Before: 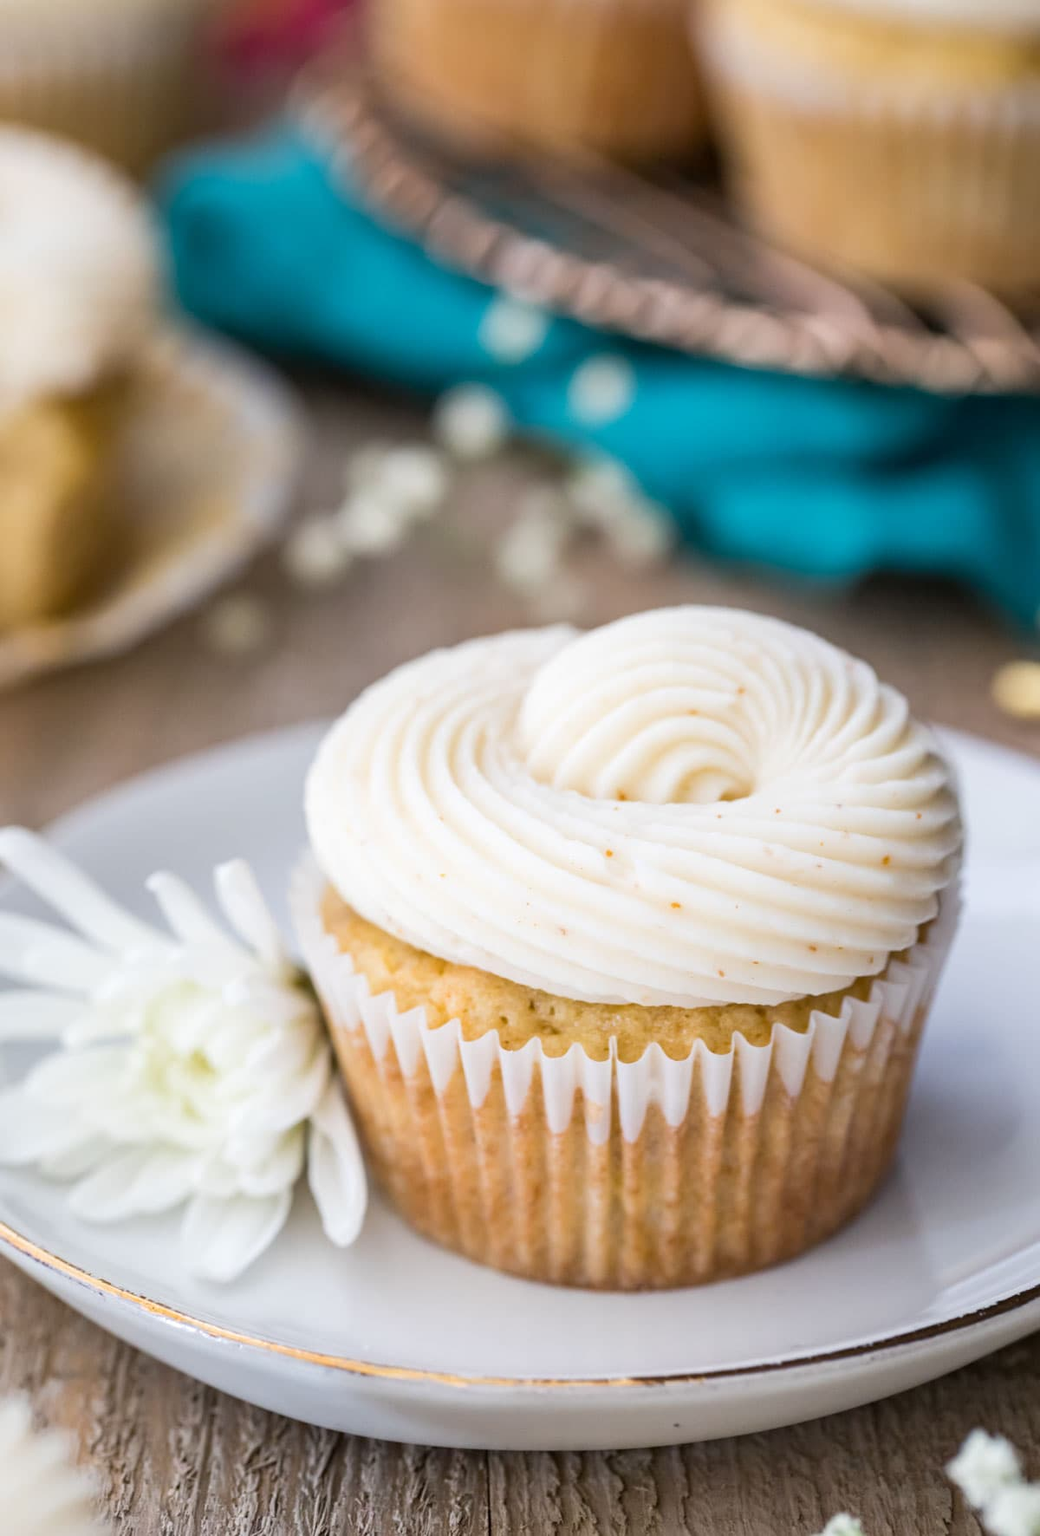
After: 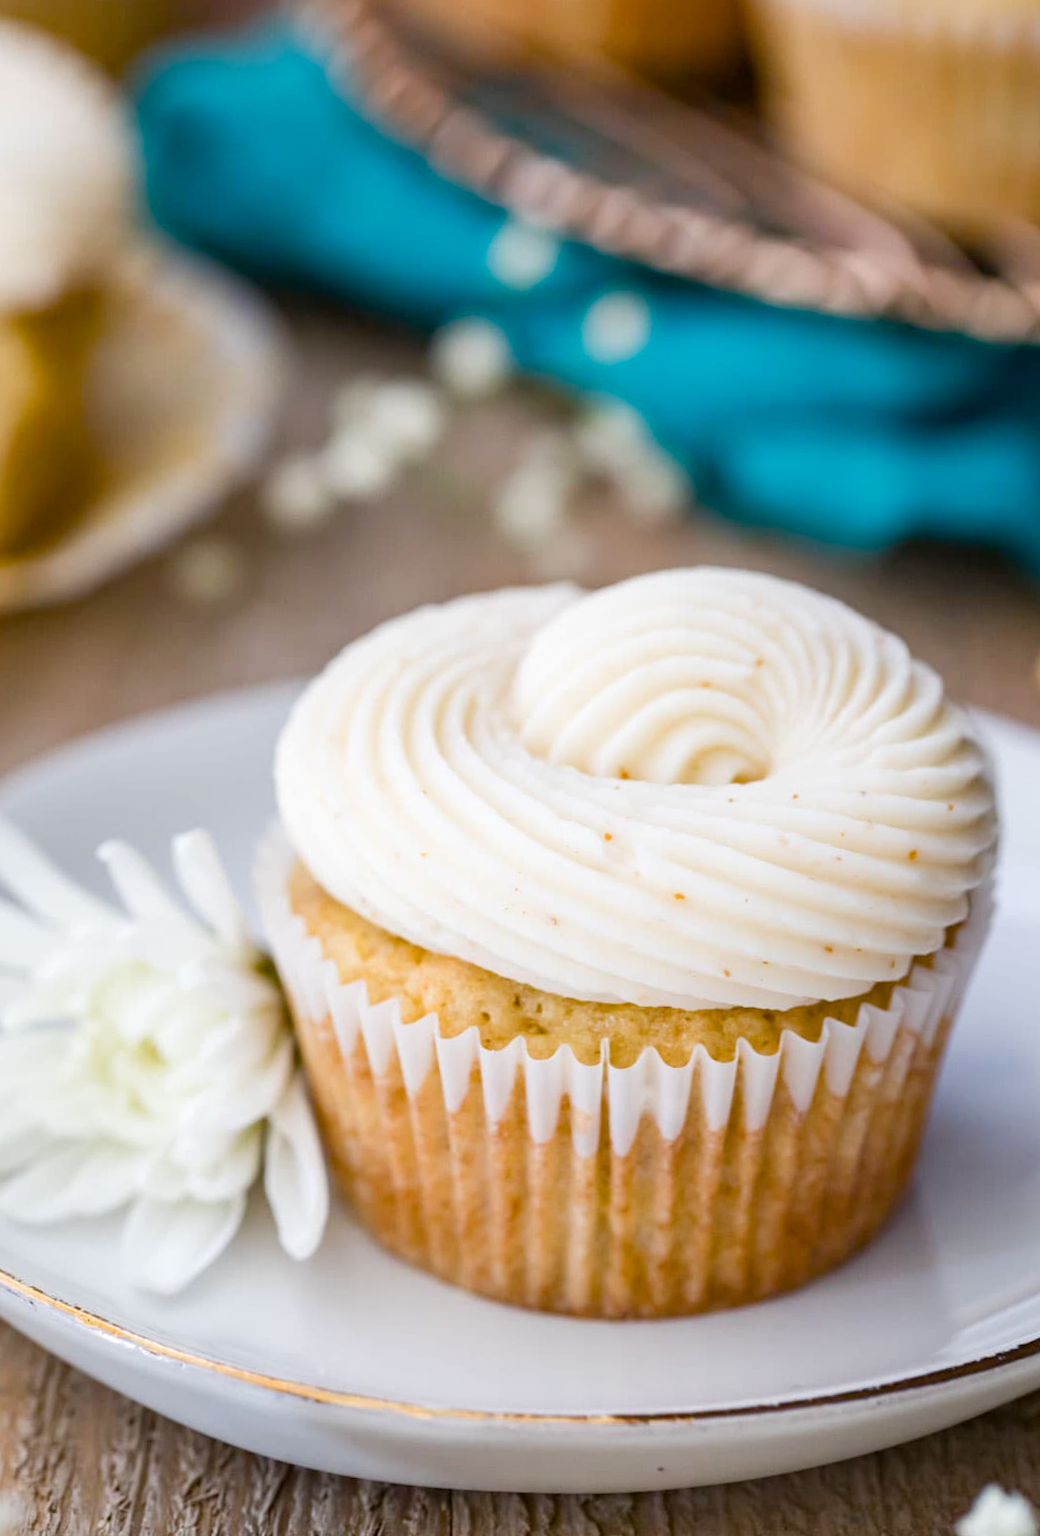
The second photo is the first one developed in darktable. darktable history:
crop and rotate: angle -1.96°, left 3.097%, top 4.154%, right 1.586%, bottom 0.529%
color balance rgb: perceptual saturation grading › global saturation 20%, perceptual saturation grading › highlights -25%, perceptual saturation grading › shadows 50%
